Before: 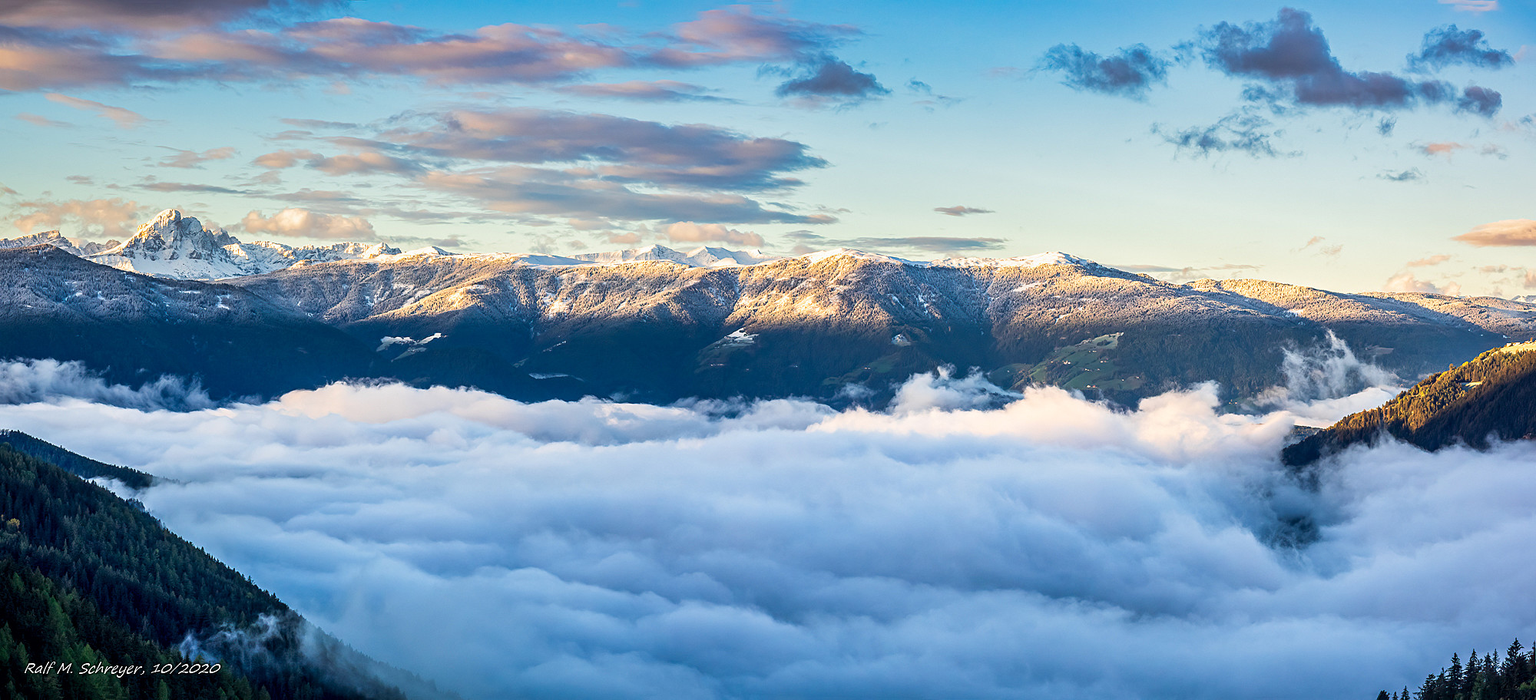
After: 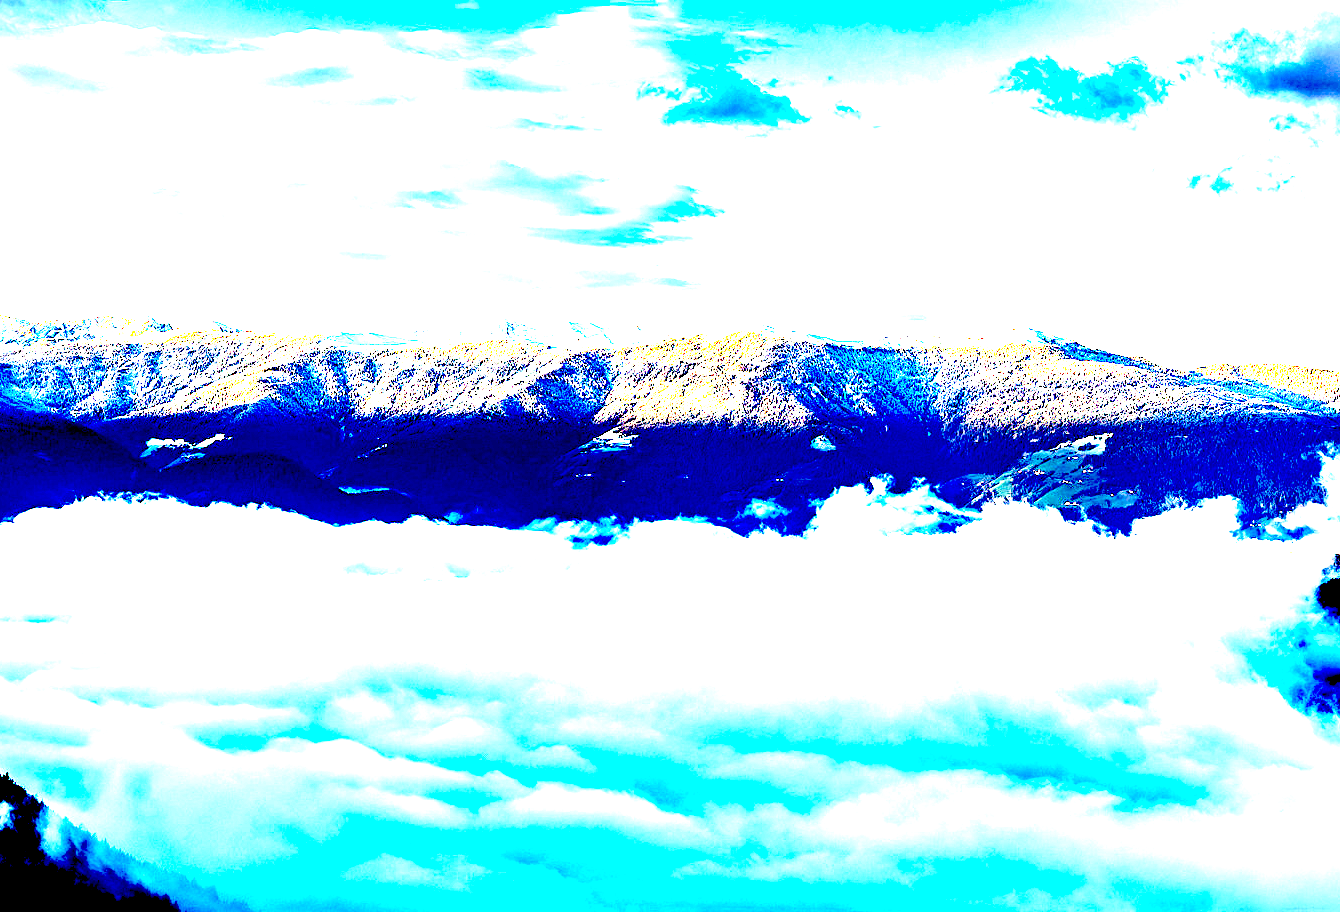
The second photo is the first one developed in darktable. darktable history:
crop and rotate: left 17.528%, right 15.459%
exposure: black level correction 0.099, exposure 3.093 EV, compensate exposure bias true, compensate highlight preservation false
vignetting: fall-off start 99.26%, brightness -0.268, width/height ratio 1.31
